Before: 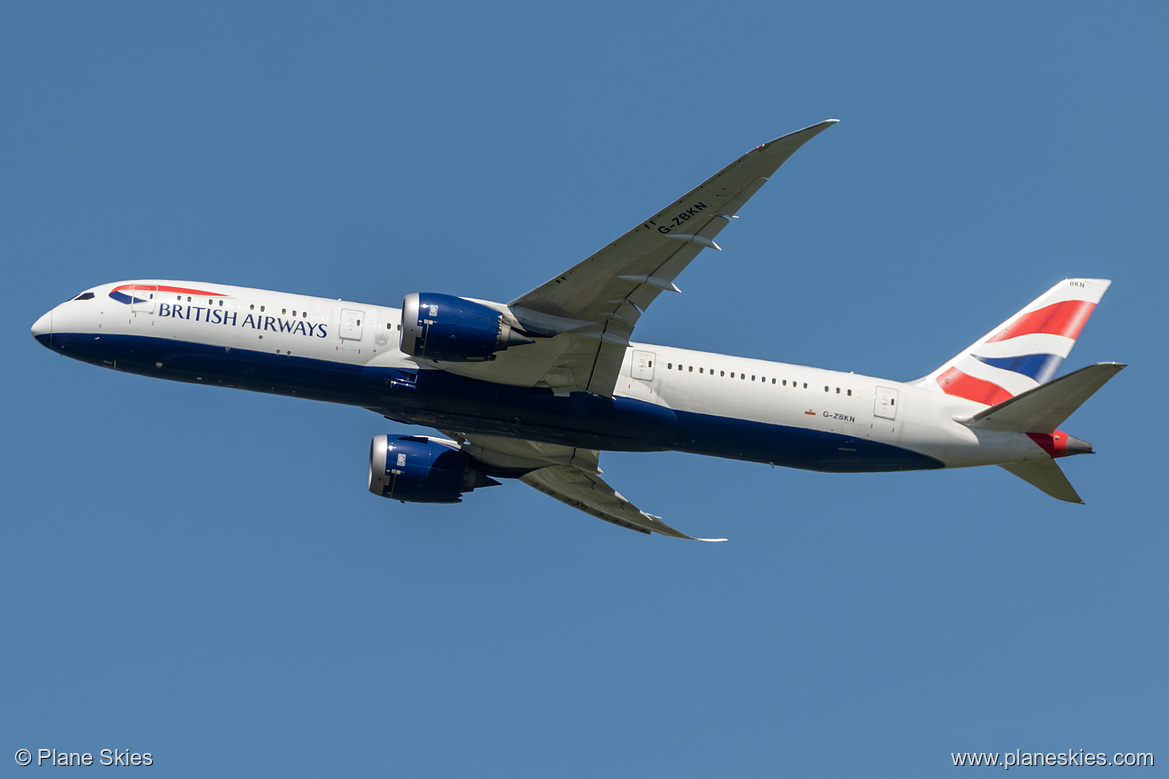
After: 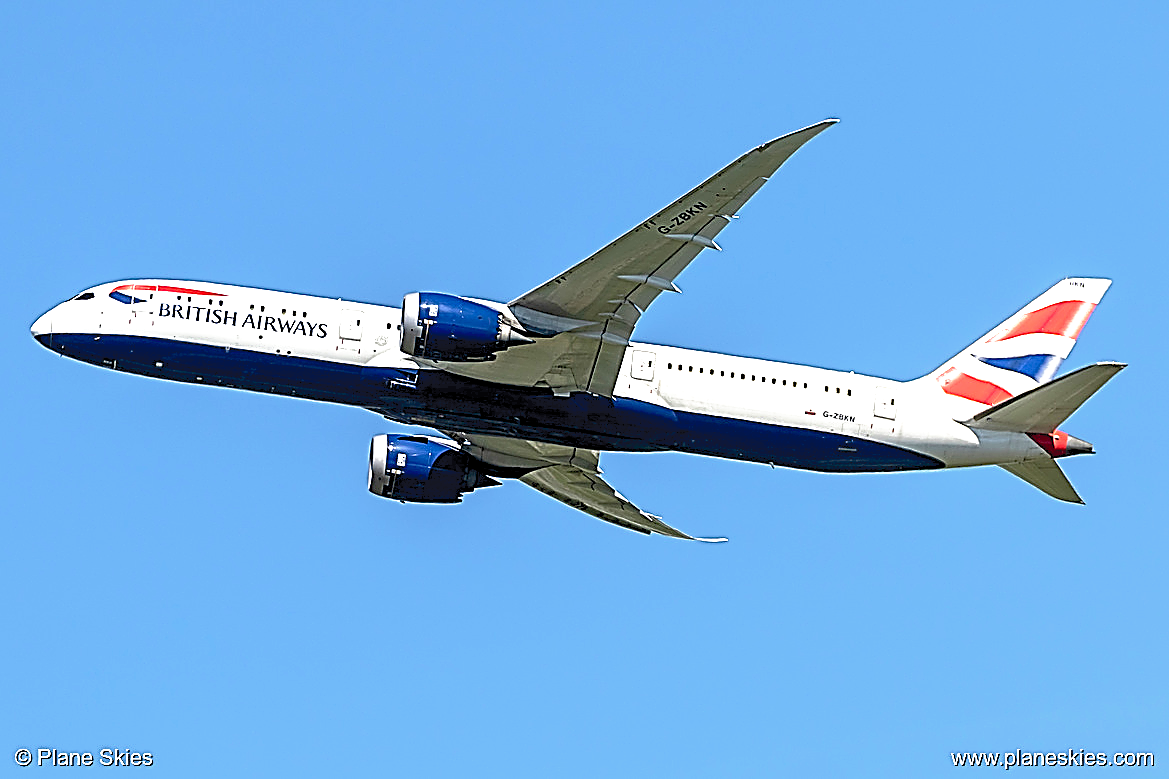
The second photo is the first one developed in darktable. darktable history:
base curve: curves: ch0 [(0.017, 0) (0.425, 0.441) (0.844, 0.933) (1, 1)], preserve colors none
tone curve: curves: ch0 [(0, 0) (0.003, 0.08) (0.011, 0.088) (0.025, 0.104) (0.044, 0.122) (0.069, 0.141) (0.1, 0.161) (0.136, 0.181) (0.177, 0.209) (0.224, 0.246) (0.277, 0.293) (0.335, 0.343) (0.399, 0.399) (0.468, 0.464) (0.543, 0.54) (0.623, 0.616) (0.709, 0.694) (0.801, 0.757) (0.898, 0.821) (1, 1)], color space Lab, independent channels, preserve colors none
exposure: black level correction 0, exposure 1.199 EV, compensate exposure bias true, compensate highlight preservation false
sharpen: amount 1.984
